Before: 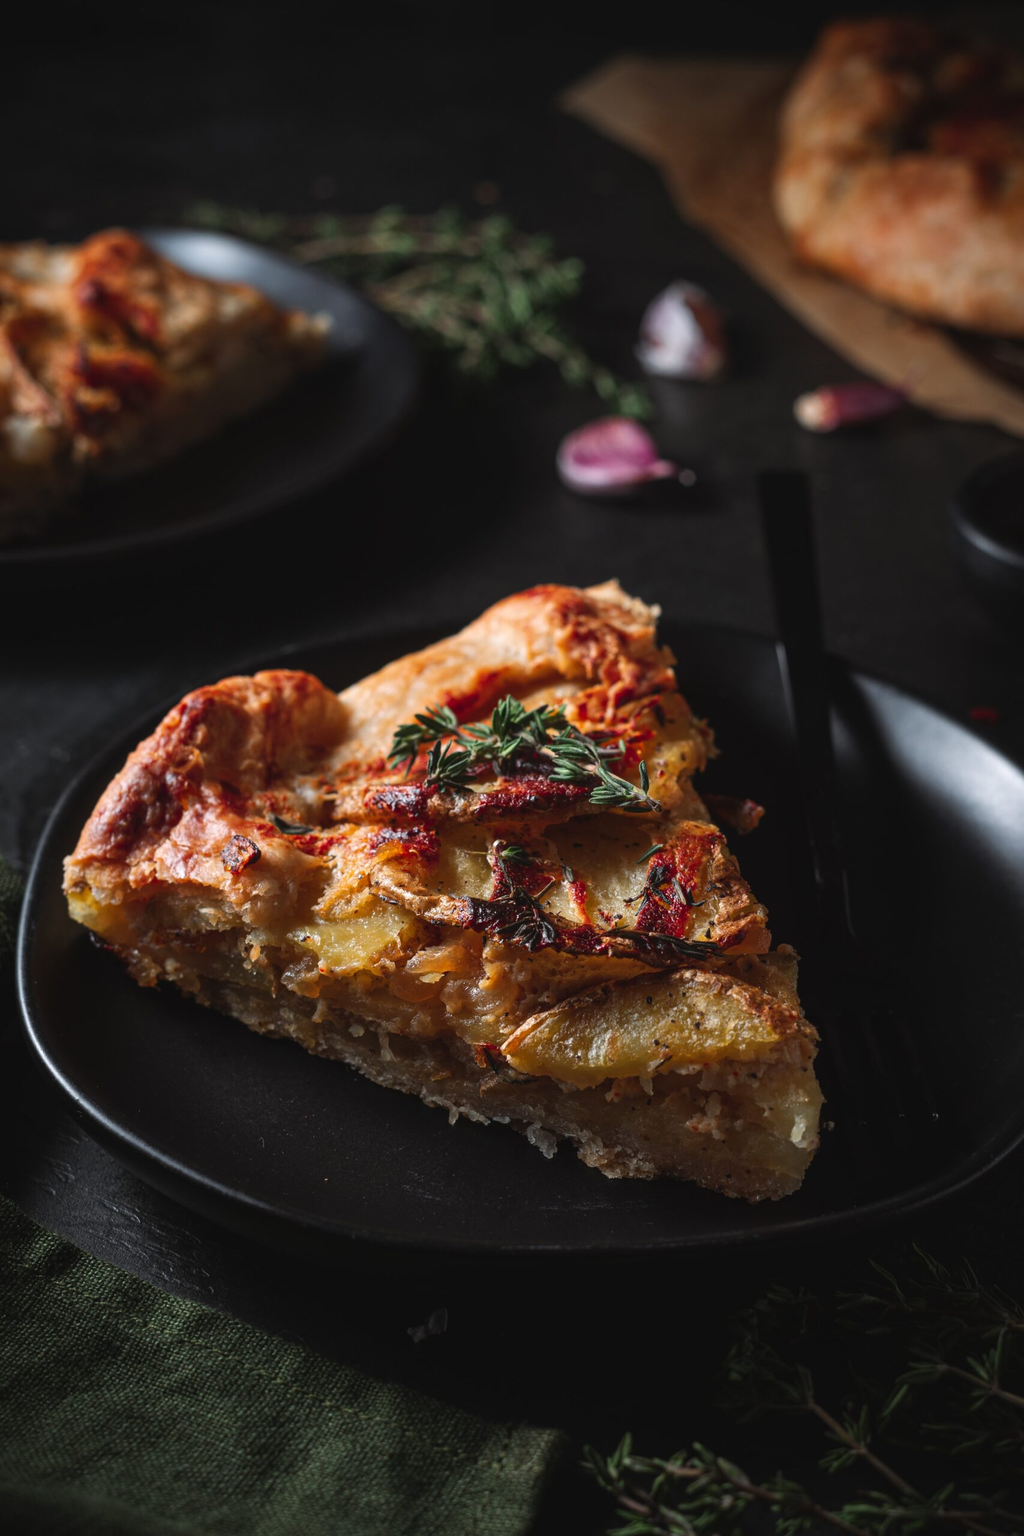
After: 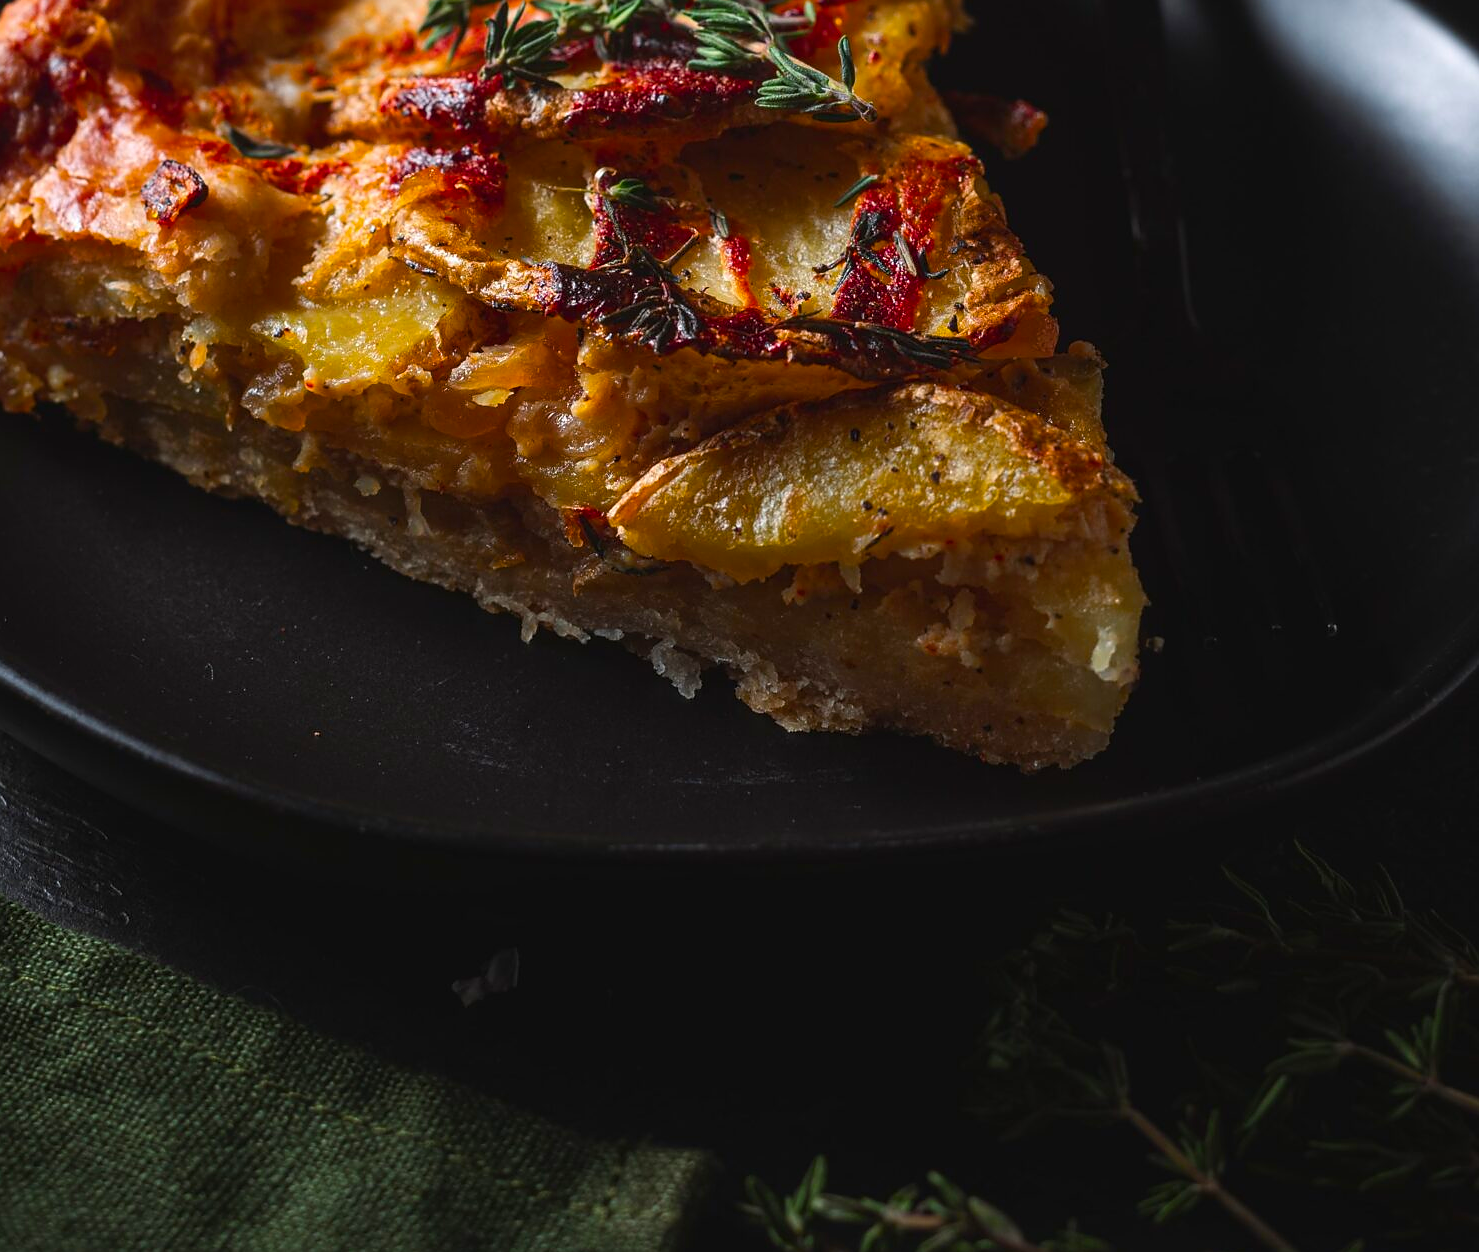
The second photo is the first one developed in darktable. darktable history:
crop and rotate: left 13.306%, top 48.129%, bottom 2.928%
sharpen: radius 0.969, amount 0.604
color balance rgb: perceptual saturation grading › global saturation 30%, global vibrance 20%
exposure: compensate exposure bias true, compensate highlight preservation false
